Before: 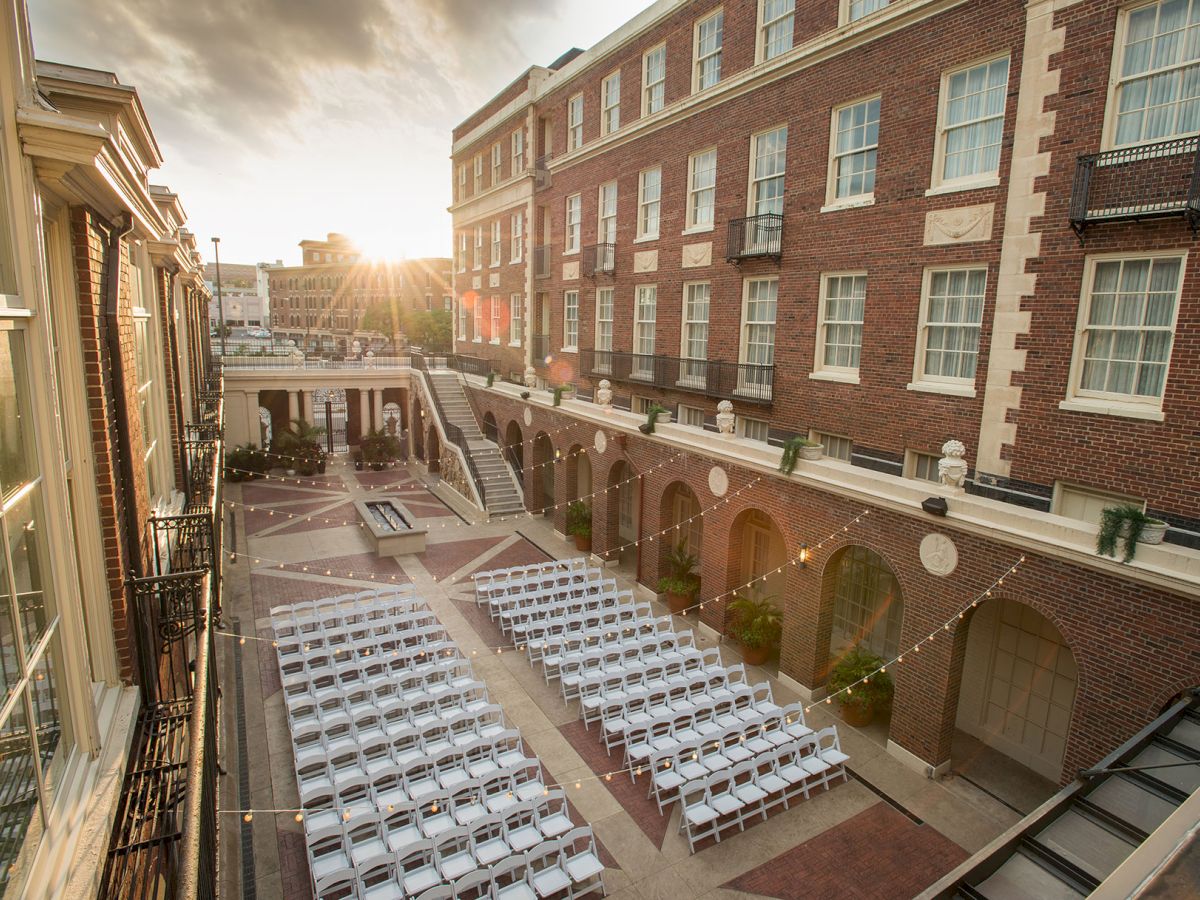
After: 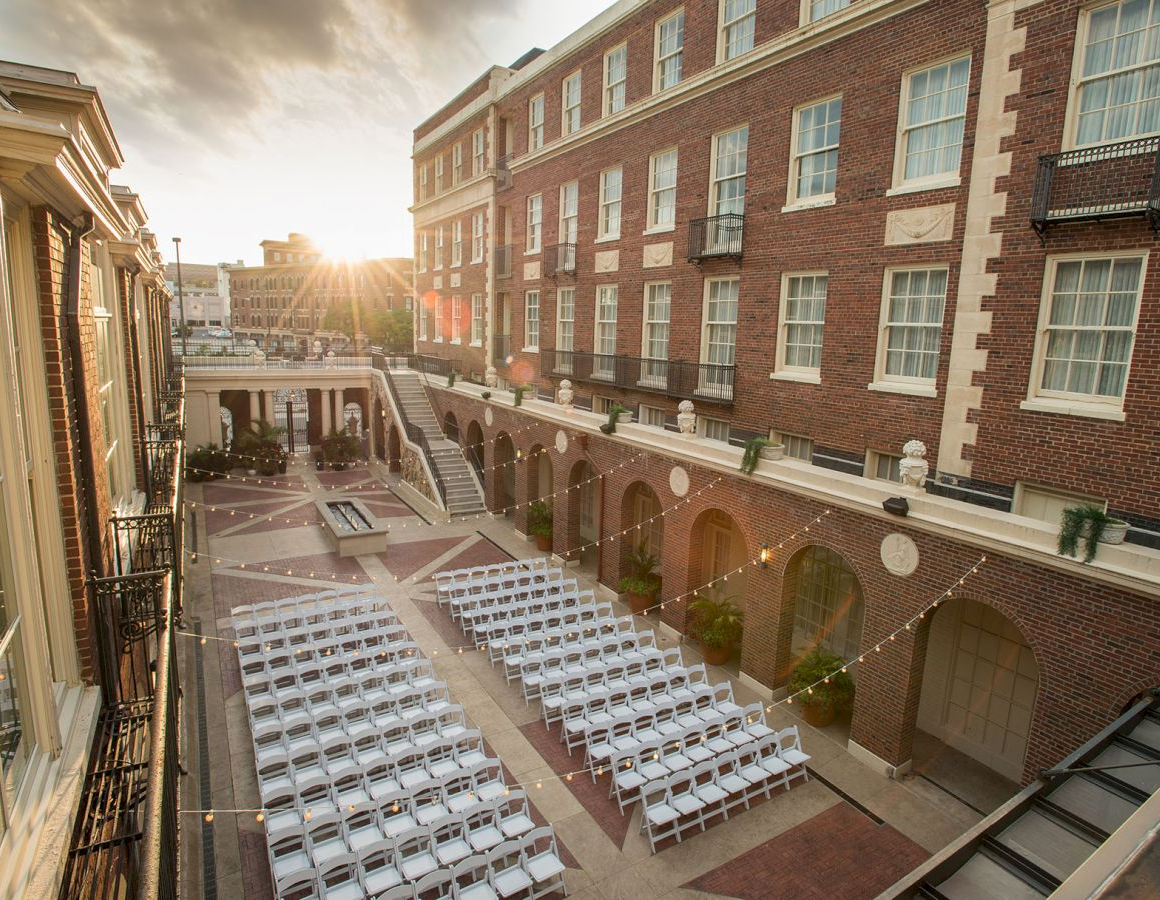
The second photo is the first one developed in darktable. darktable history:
crop and rotate: left 3.311%
